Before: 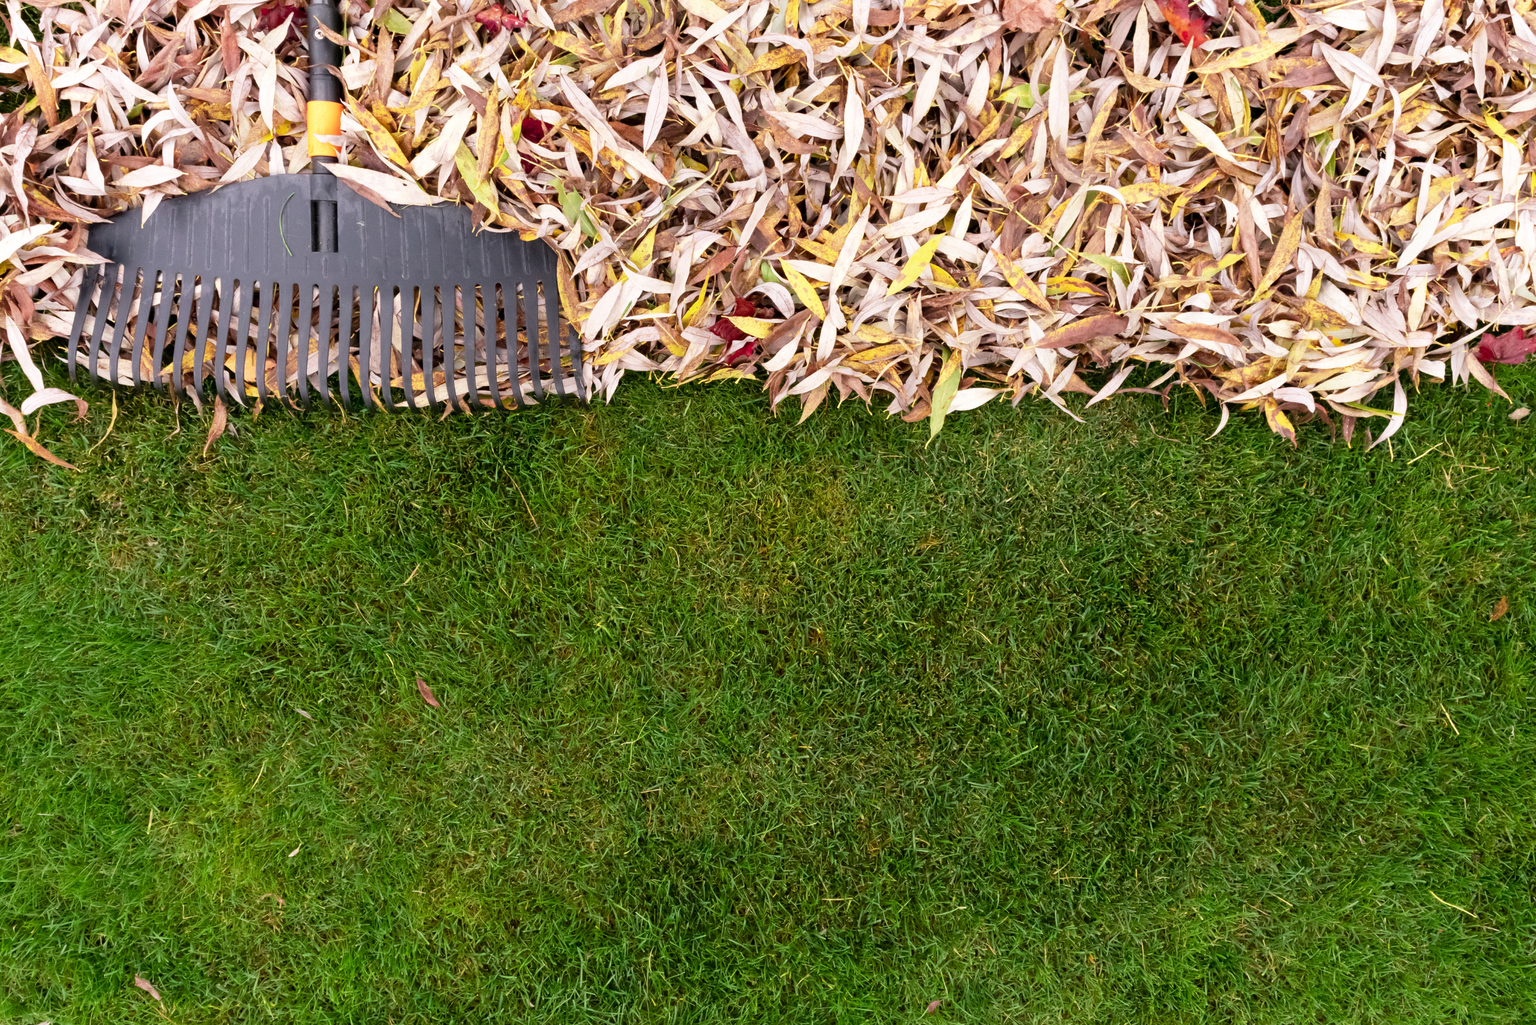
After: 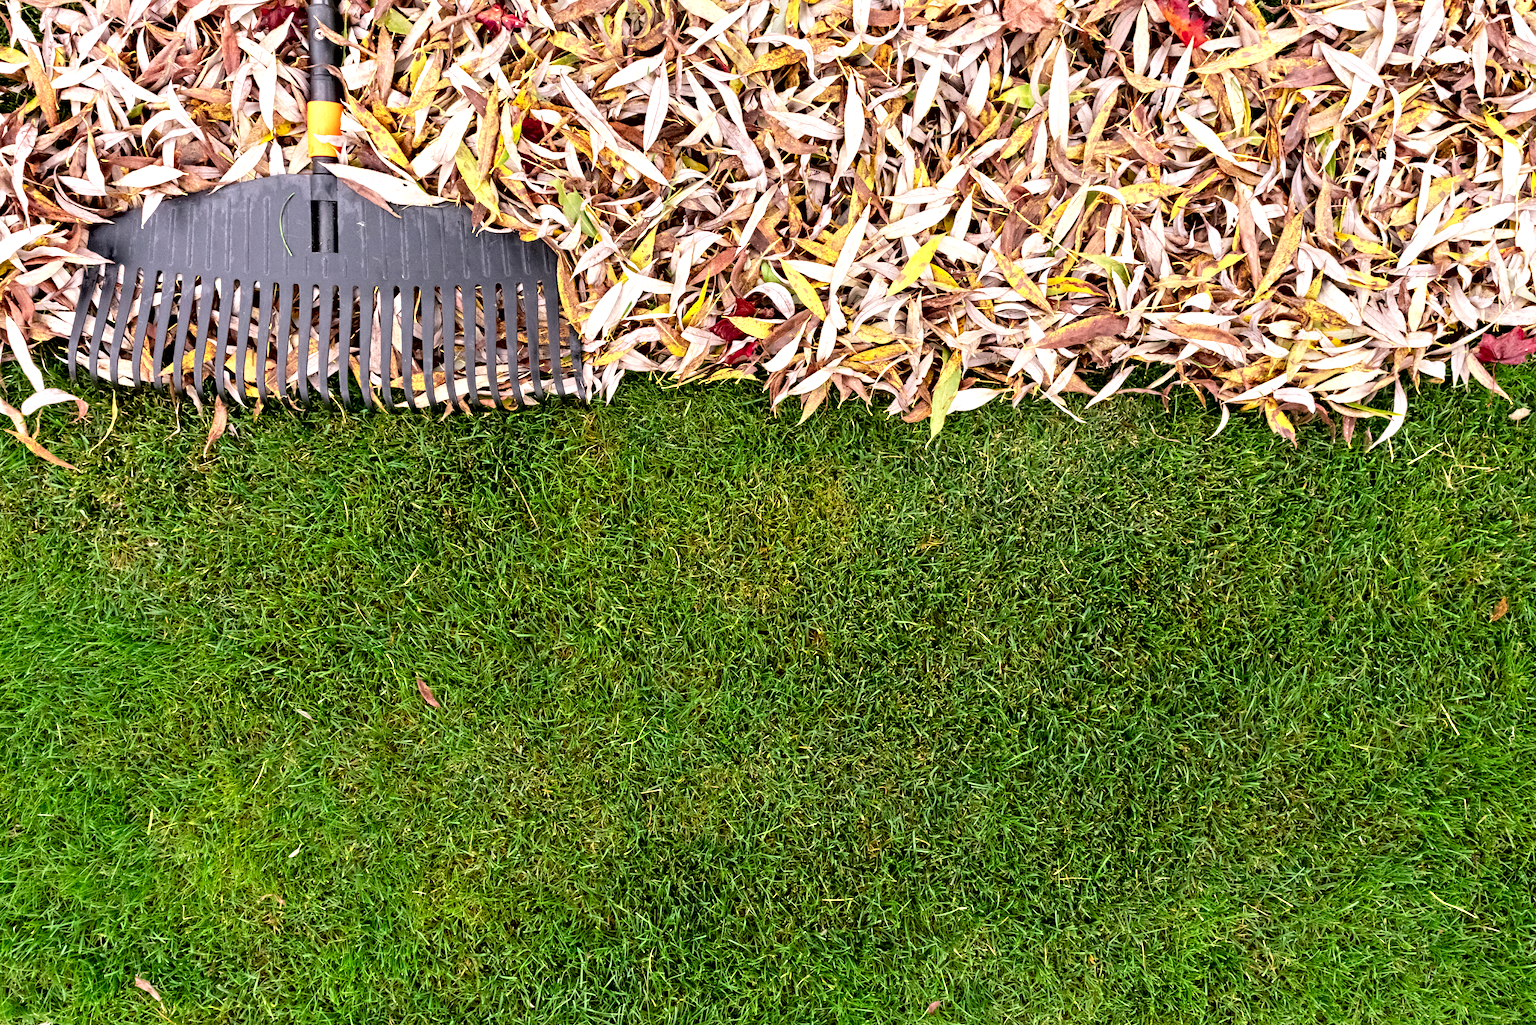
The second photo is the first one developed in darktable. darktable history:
contrast brightness saturation: brightness 0.09, saturation 0.19
contrast equalizer: octaves 7, y [[0.5, 0.542, 0.583, 0.625, 0.667, 0.708], [0.5 ×6], [0.5 ×6], [0 ×6], [0 ×6]]
